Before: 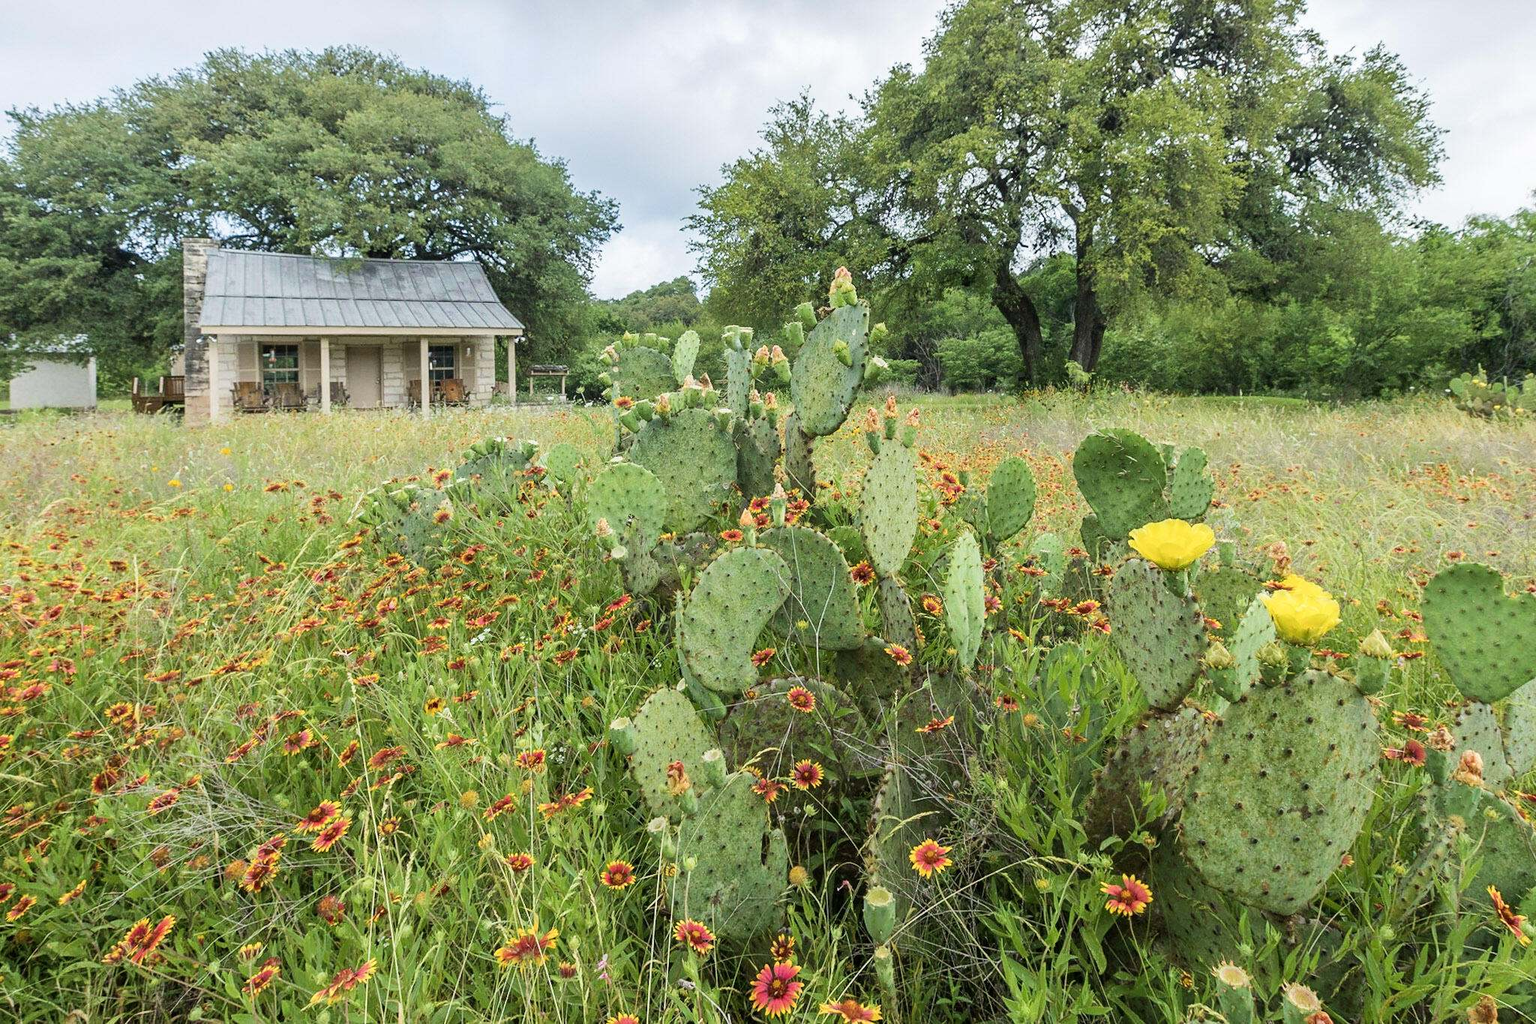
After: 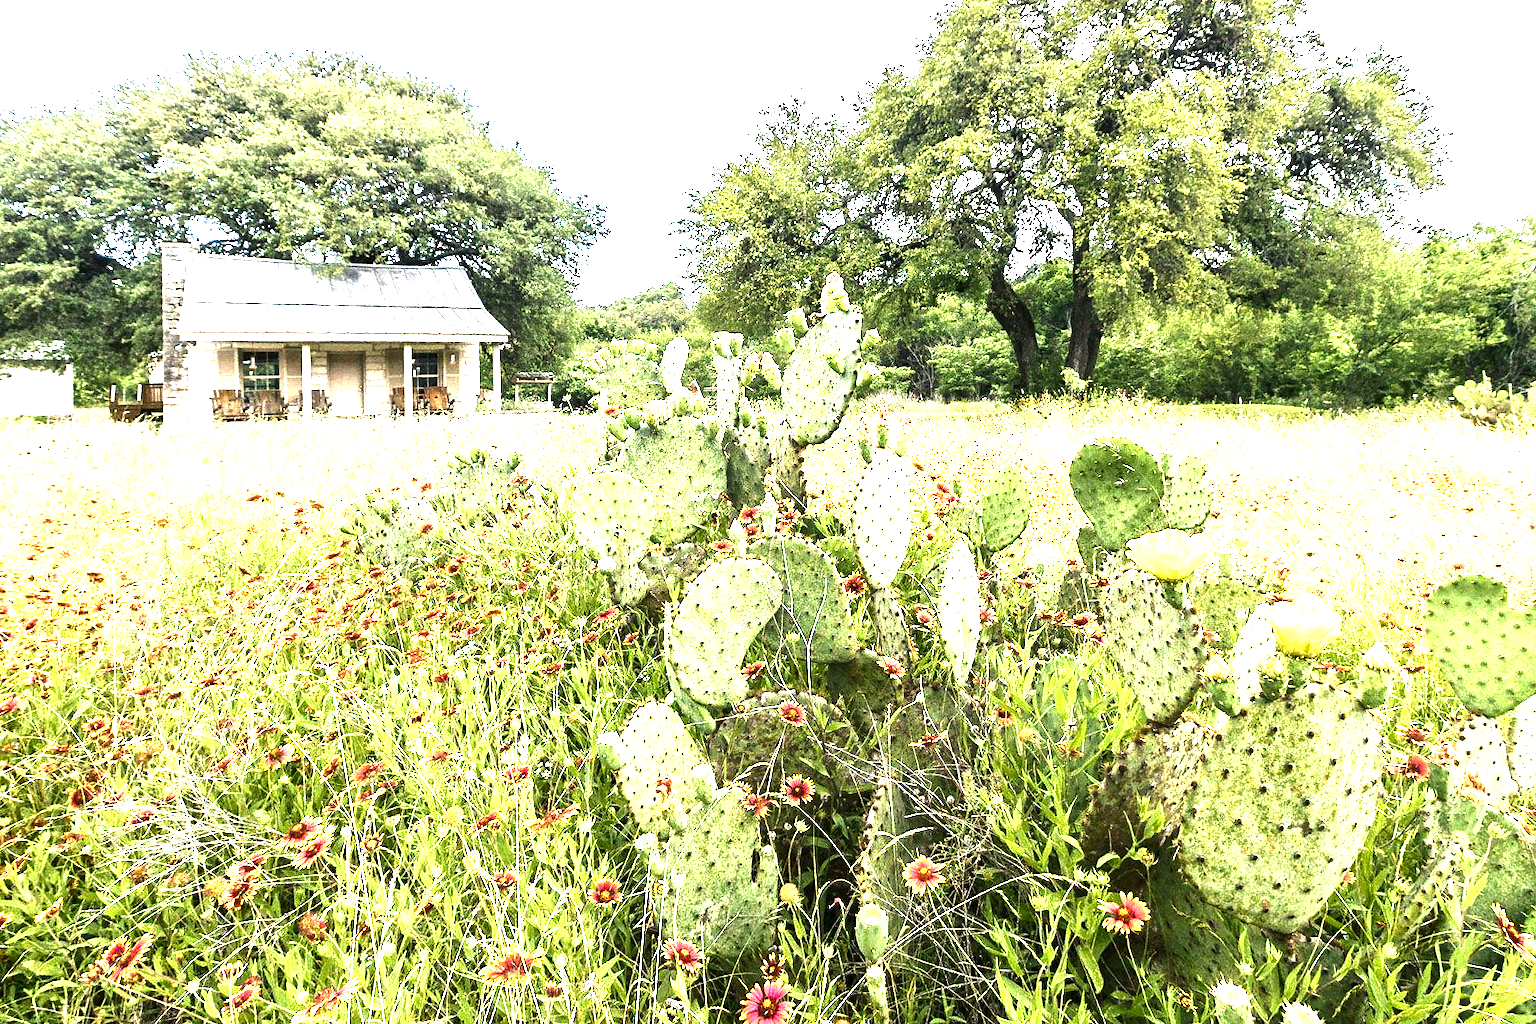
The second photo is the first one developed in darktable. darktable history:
color balance rgb: highlights gain › chroma 3.05%, highlights gain › hue 60.13°, perceptual saturation grading › global saturation -1.738%, perceptual saturation grading › highlights -8.305%, perceptual saturation grading › mid-tones 8.703%, perceptual saturation grading › shadows 4.019%, perceptual brilliance grading › global brilliance 18.353%
tone equalizer: -8 EV -0.756 EV, -7 EV -0.738 EV, -6 EV -0.564 EV, -5 EV -0.415 EV, -3 EV 0.366 EV, -2 EV 0.6 EV, -1 EV 0.686 EV, +0 EV 0.773 EV, edges refinement/feathering 500, mask exposure compensation -1.57 EV, preserve details no
tone curve: curves: ch0 [(0, 0) (0.003, 0.002) (0.011, 0.009) (0.025, 0.021) (0.044, 0.037) (0.069, 0.058) (0.1, 0.084) (0.136, 0.114) (0.177, 0.149) (0.224, 0.188) (0.277, 0.232) (0.335, 0.281) (0.399, 0.341) (0.468, 0.416) (0.543, 0.496) (0.623, 0.574) (0.709, 0.659) (0.801, 0.754) (0.898, 0.876) (1, 1)], color space Lab, independent channels, preserve colors none
crop: left 1.636%, right 0.285%, bottom 1.844%
exposure: black level correction 0, exposure 0.699 EV, compensate highlight preservation false
